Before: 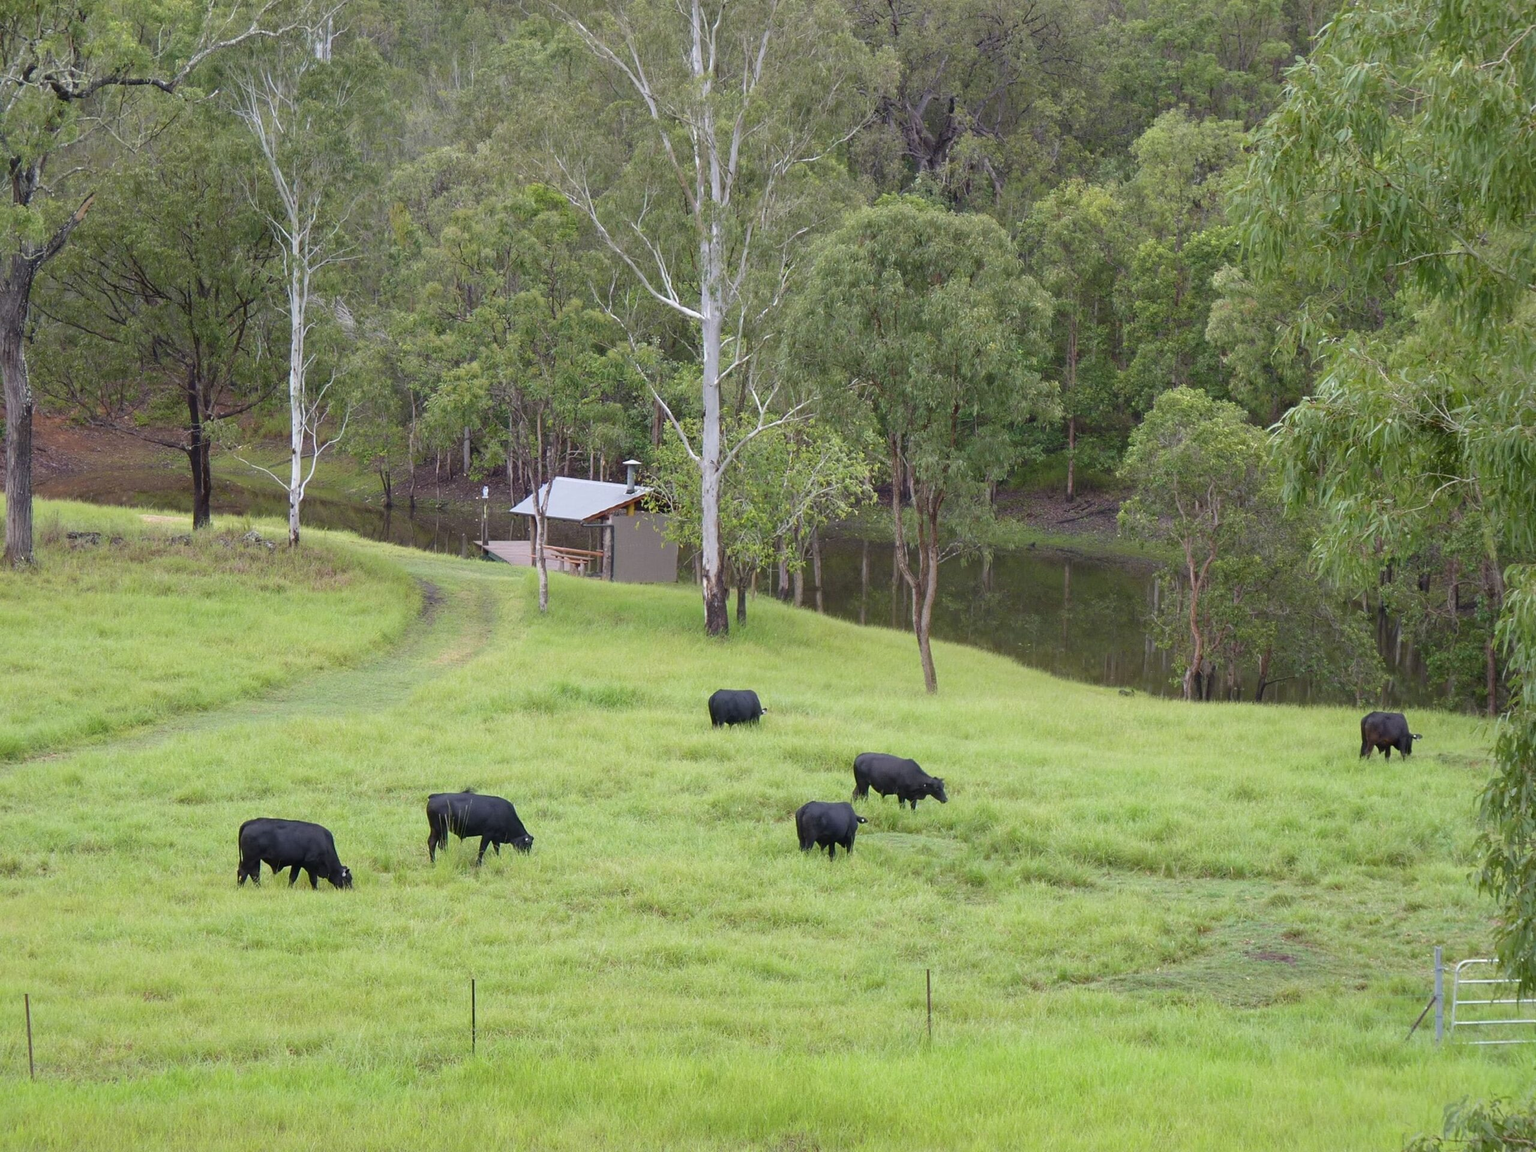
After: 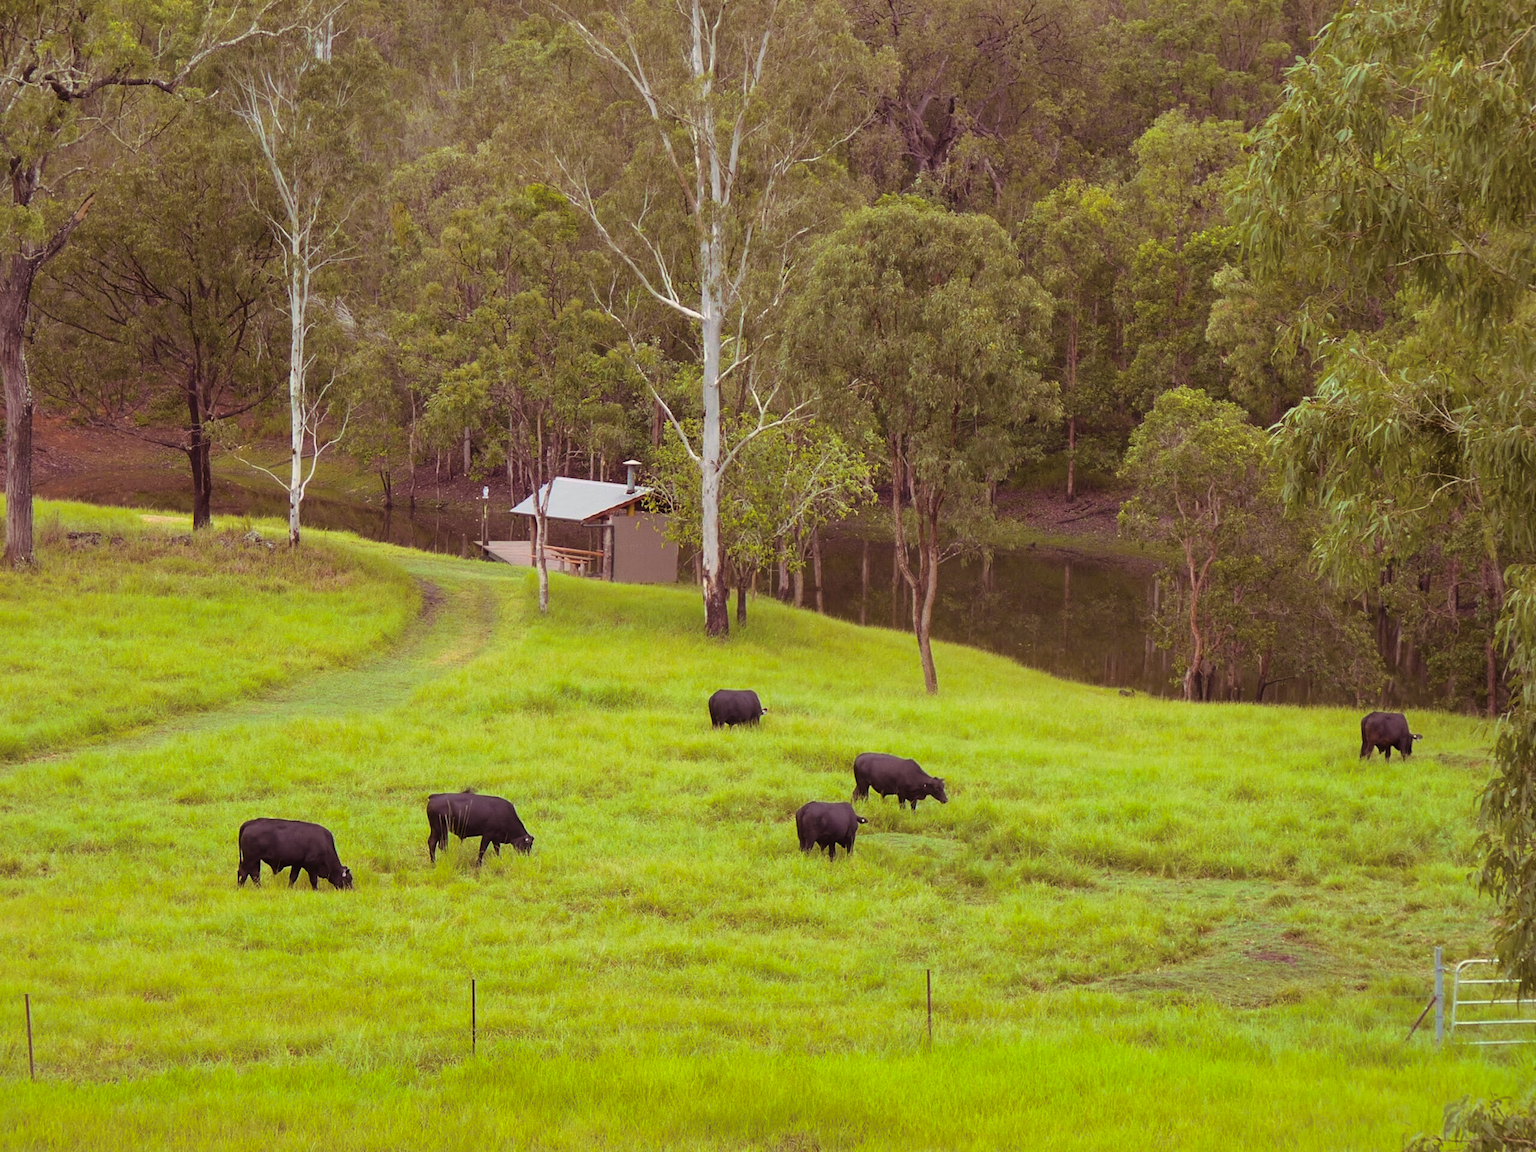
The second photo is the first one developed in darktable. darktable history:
exposure: exposure -0.041 EV, compensate highlight preservation false
color balance rgb: linear chroma grading › global chroma 15%, perceptual saturation grading › global saturation 30%
split-toning: highlights › hue 298.8°, highlights › saturation 0.73, compress 41.76%
white balance: red 1.029, blue 0.92
